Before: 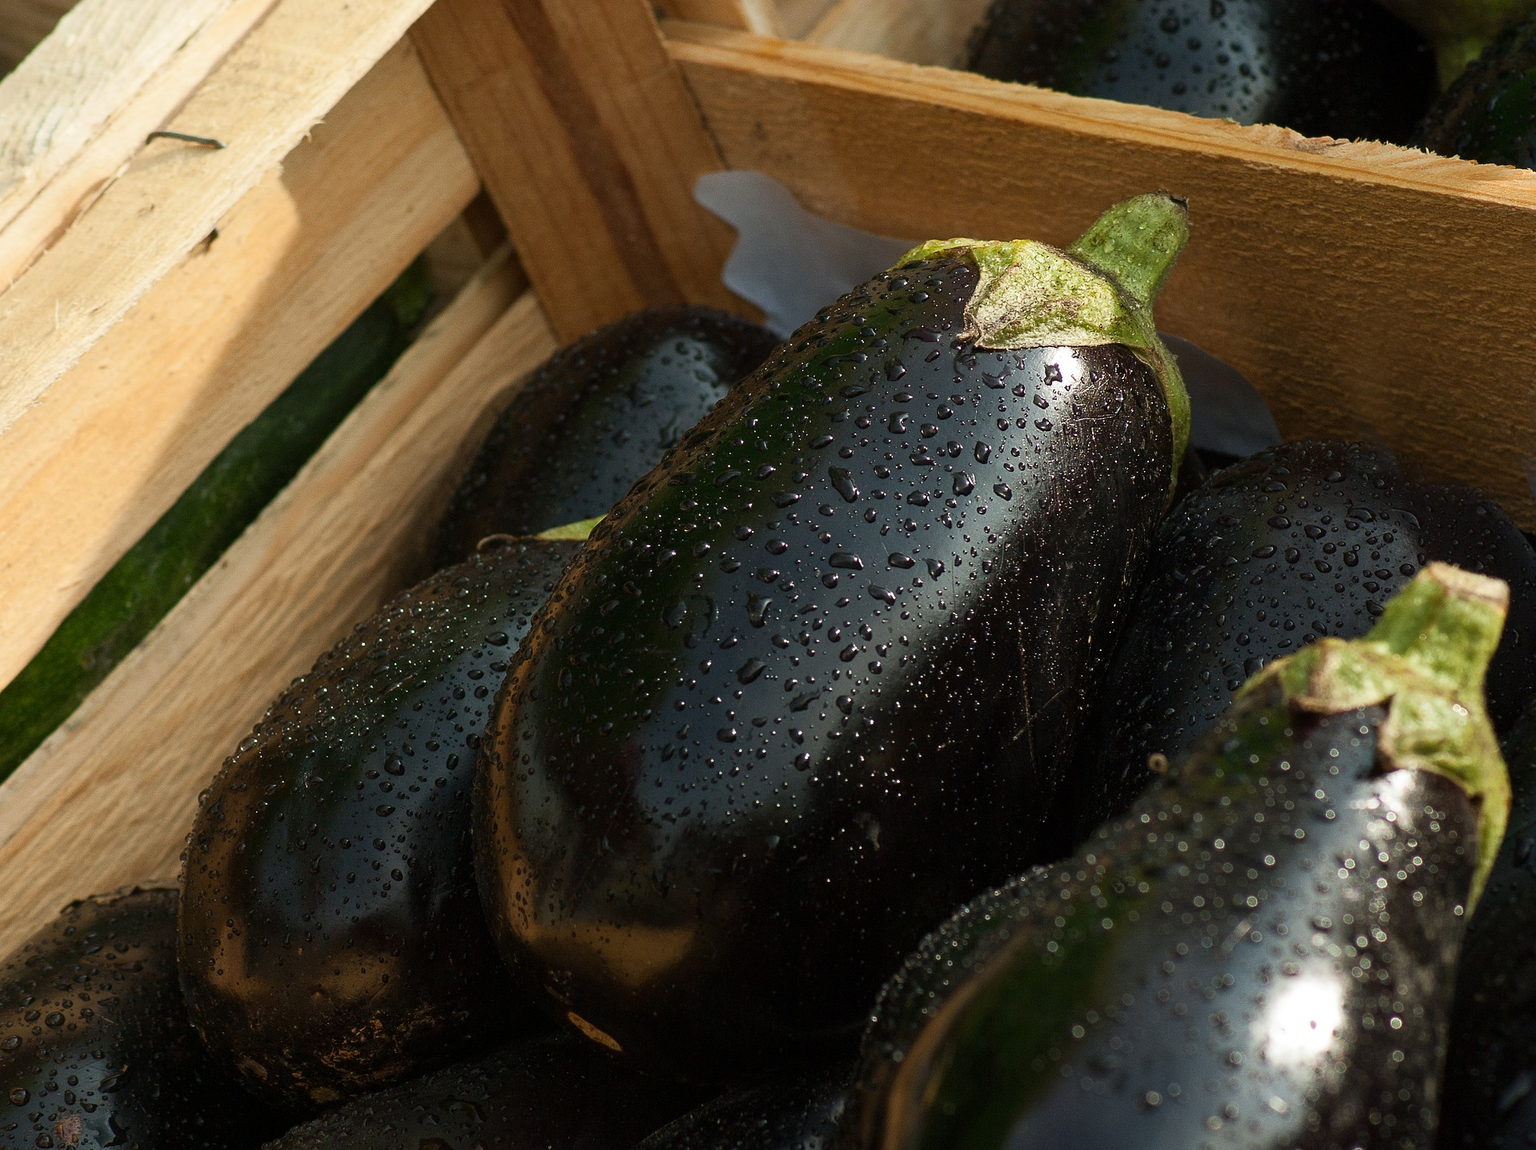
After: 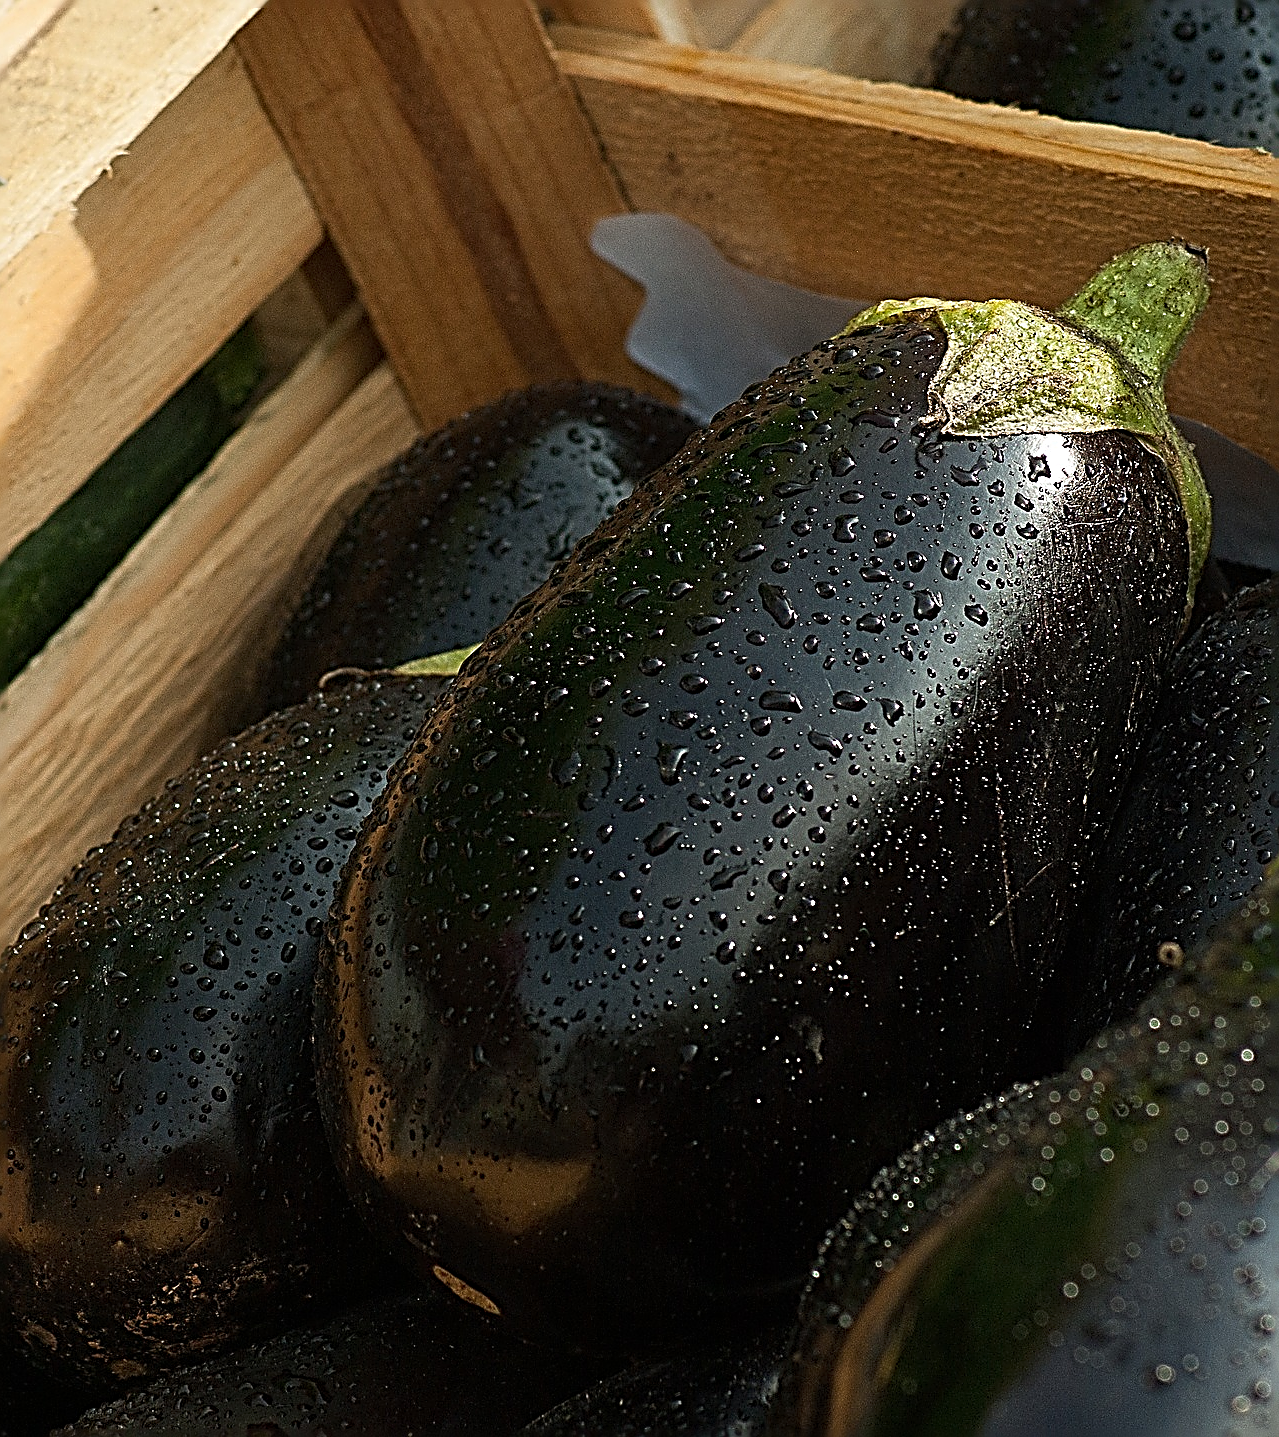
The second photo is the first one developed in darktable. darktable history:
sharpen: radius 3.158, amount 1.731
crop and rotate: left 14.436%, right 18.898%
